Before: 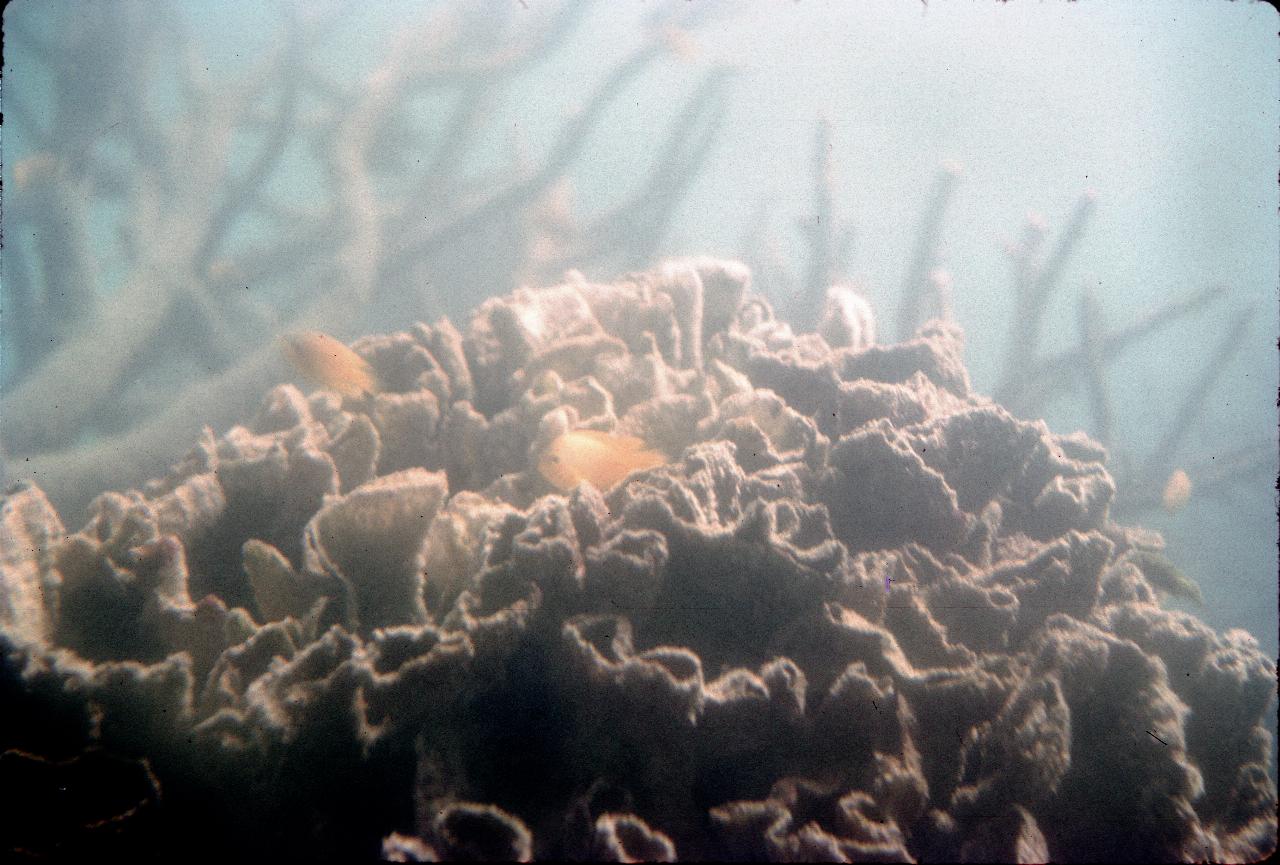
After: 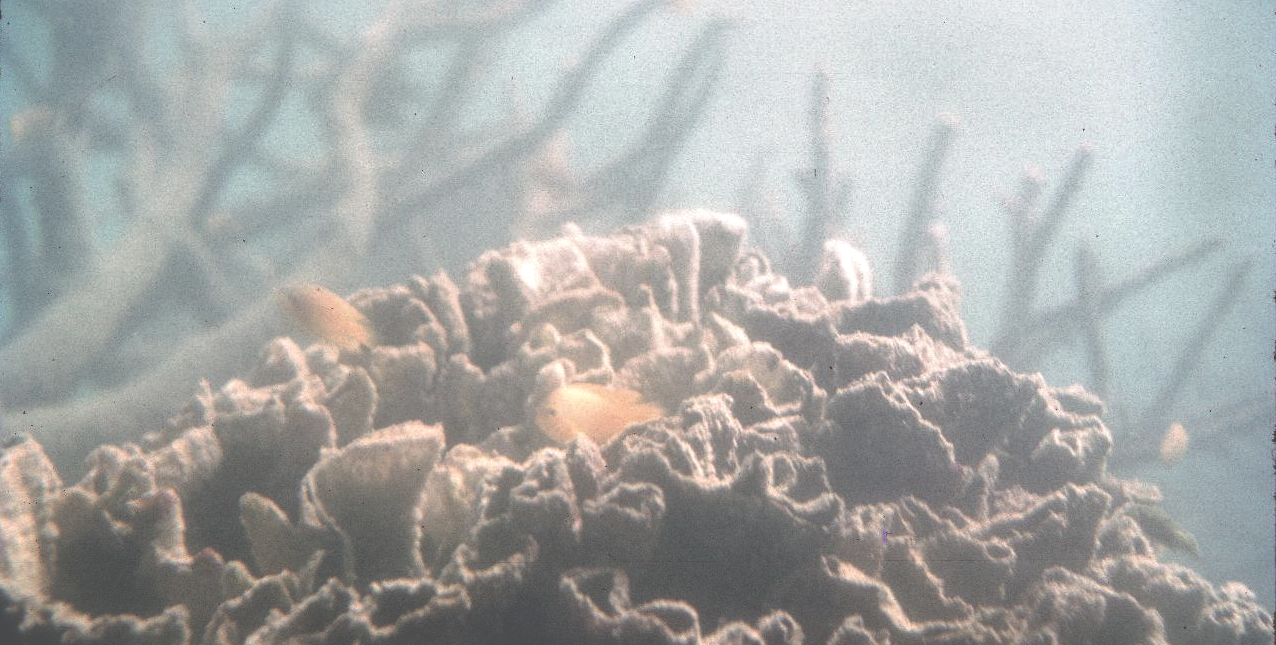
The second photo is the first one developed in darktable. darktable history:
crop: left 0.252%, top 5.533%, bottom 19.858%
local contrast: detail 130%
exposure: black level correction -0.086, compensate highlight preservation false
shadows and highlights: shadows 36.09, highlights -34.73, shadows color adjustment 99.15%, highlights color adjustment 0.439%, soften with gaussian
